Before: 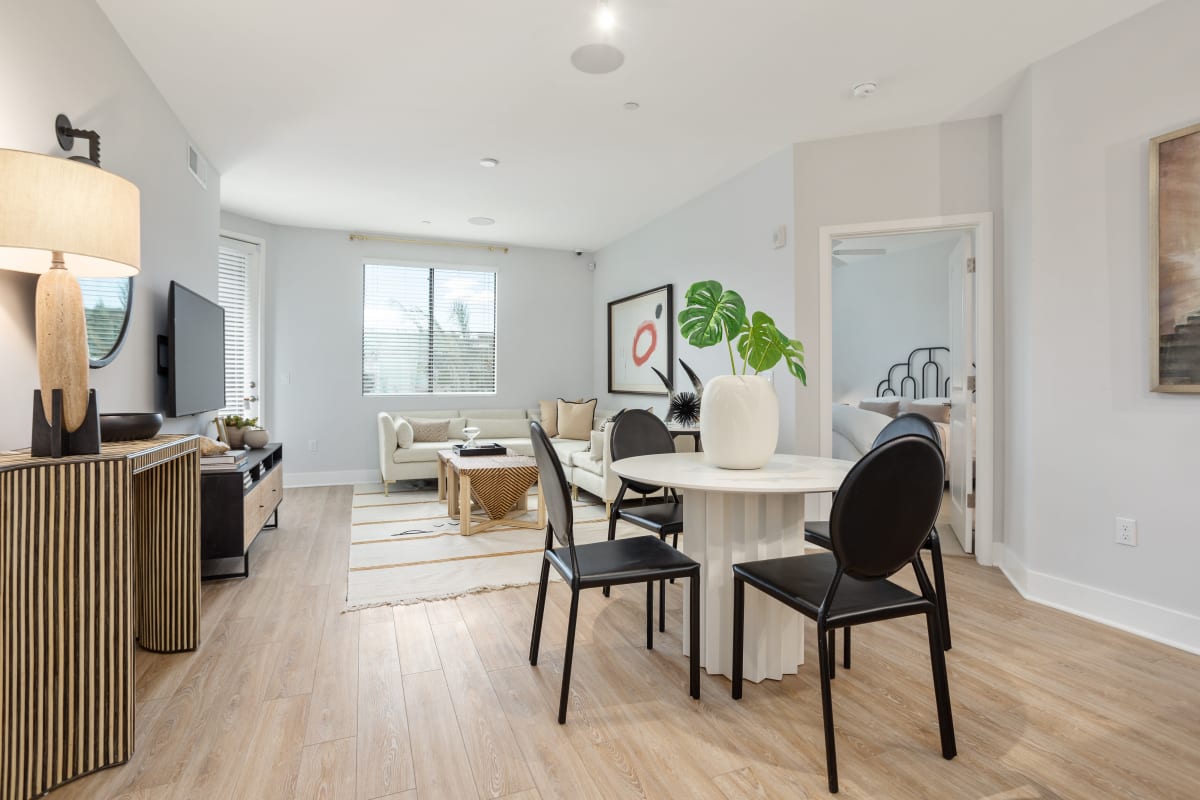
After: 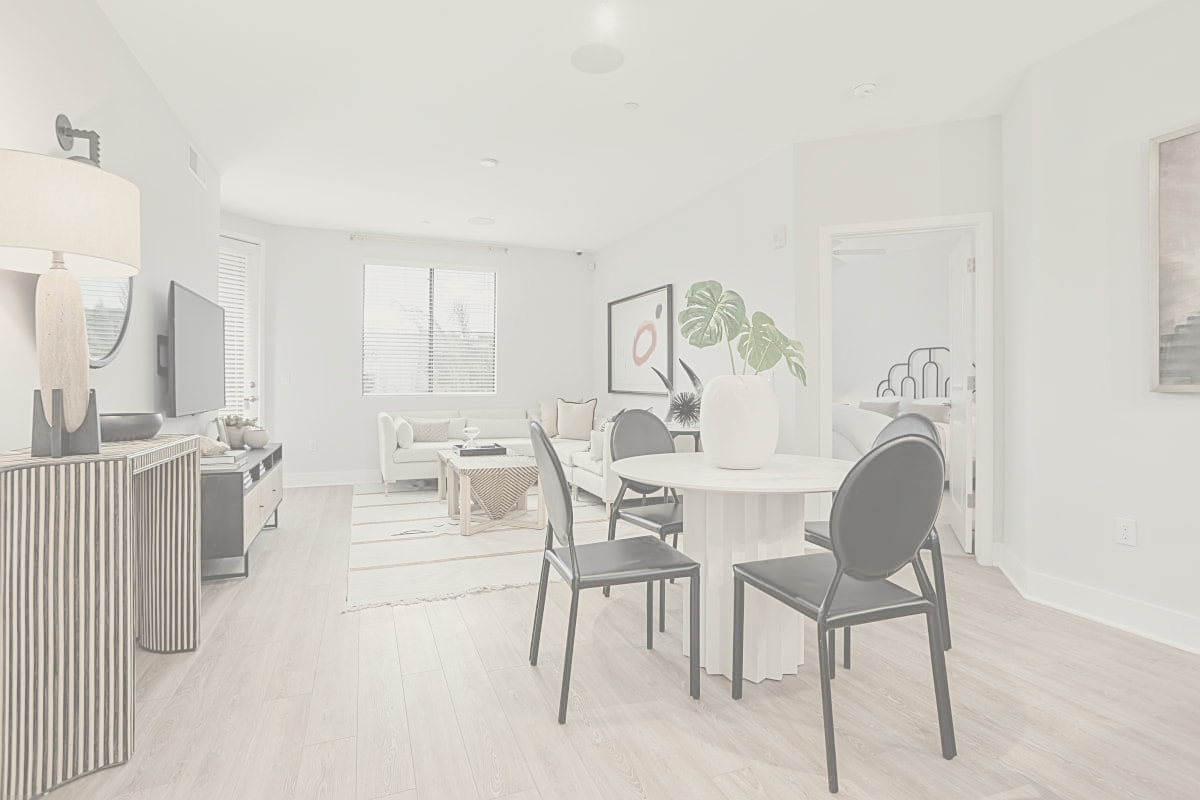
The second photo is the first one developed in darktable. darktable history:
contrast brightness saturation: contrast -0.32, brightness 0.75, saturation -0.78
sharpen: amount 0.6
color correction: highlights b* 3
